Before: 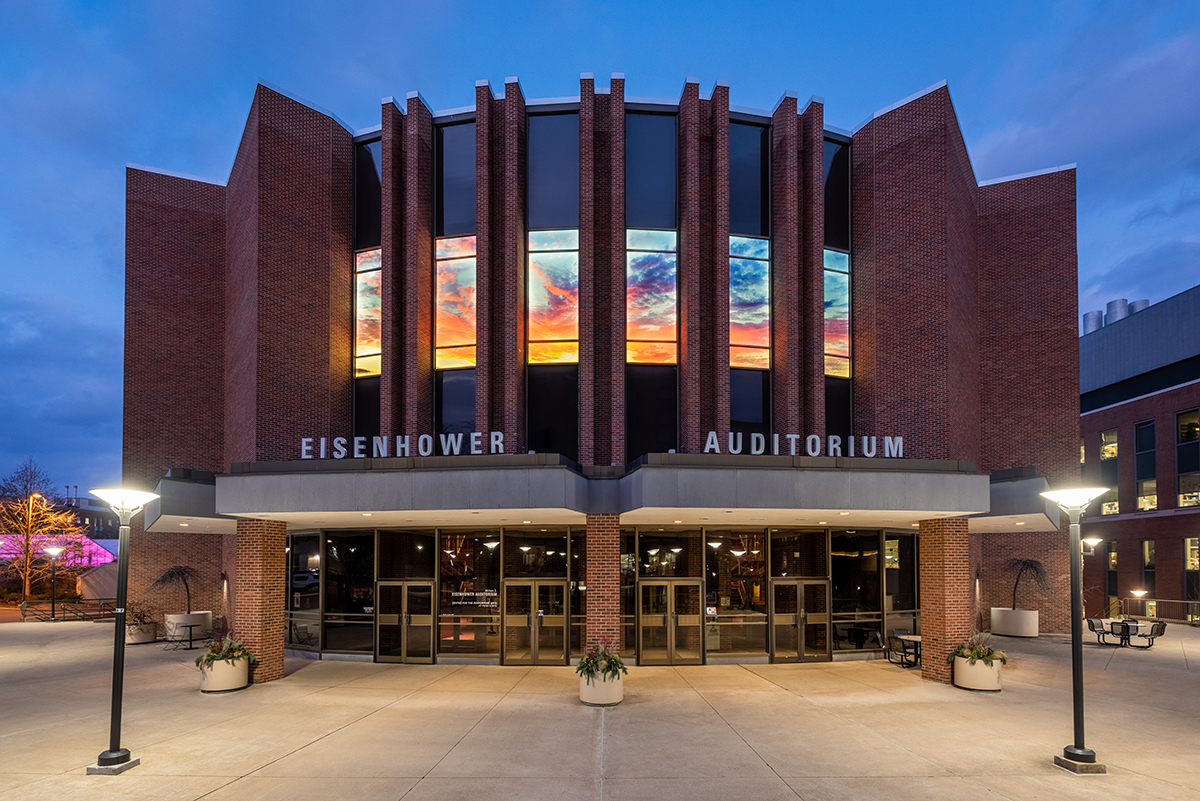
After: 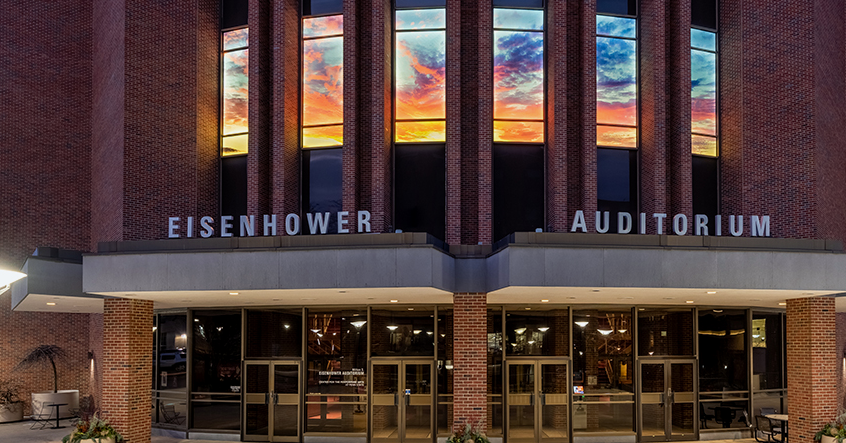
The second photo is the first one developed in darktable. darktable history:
crop: left 11.123%, top 27.61%, right 18.3%, bottom 17.034%
exposure: black level correction 0.001, exposure -0.125 EV, compensate exposure bias true, compensate highlight preservation false
white balance: red 0.986, blue 1.01
